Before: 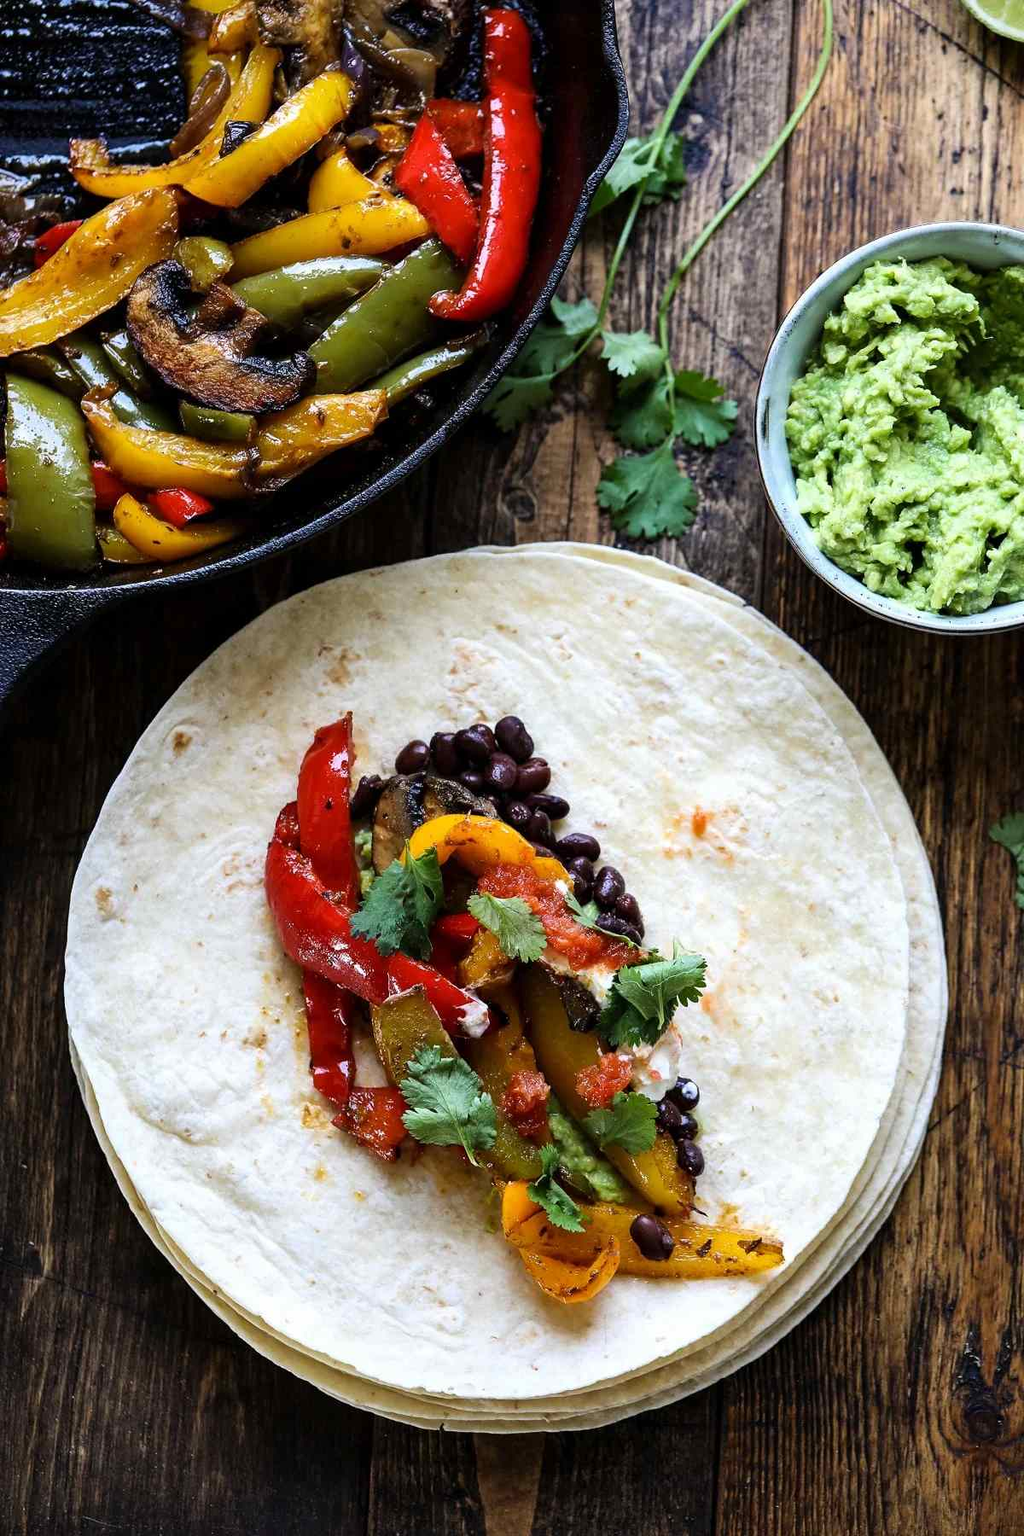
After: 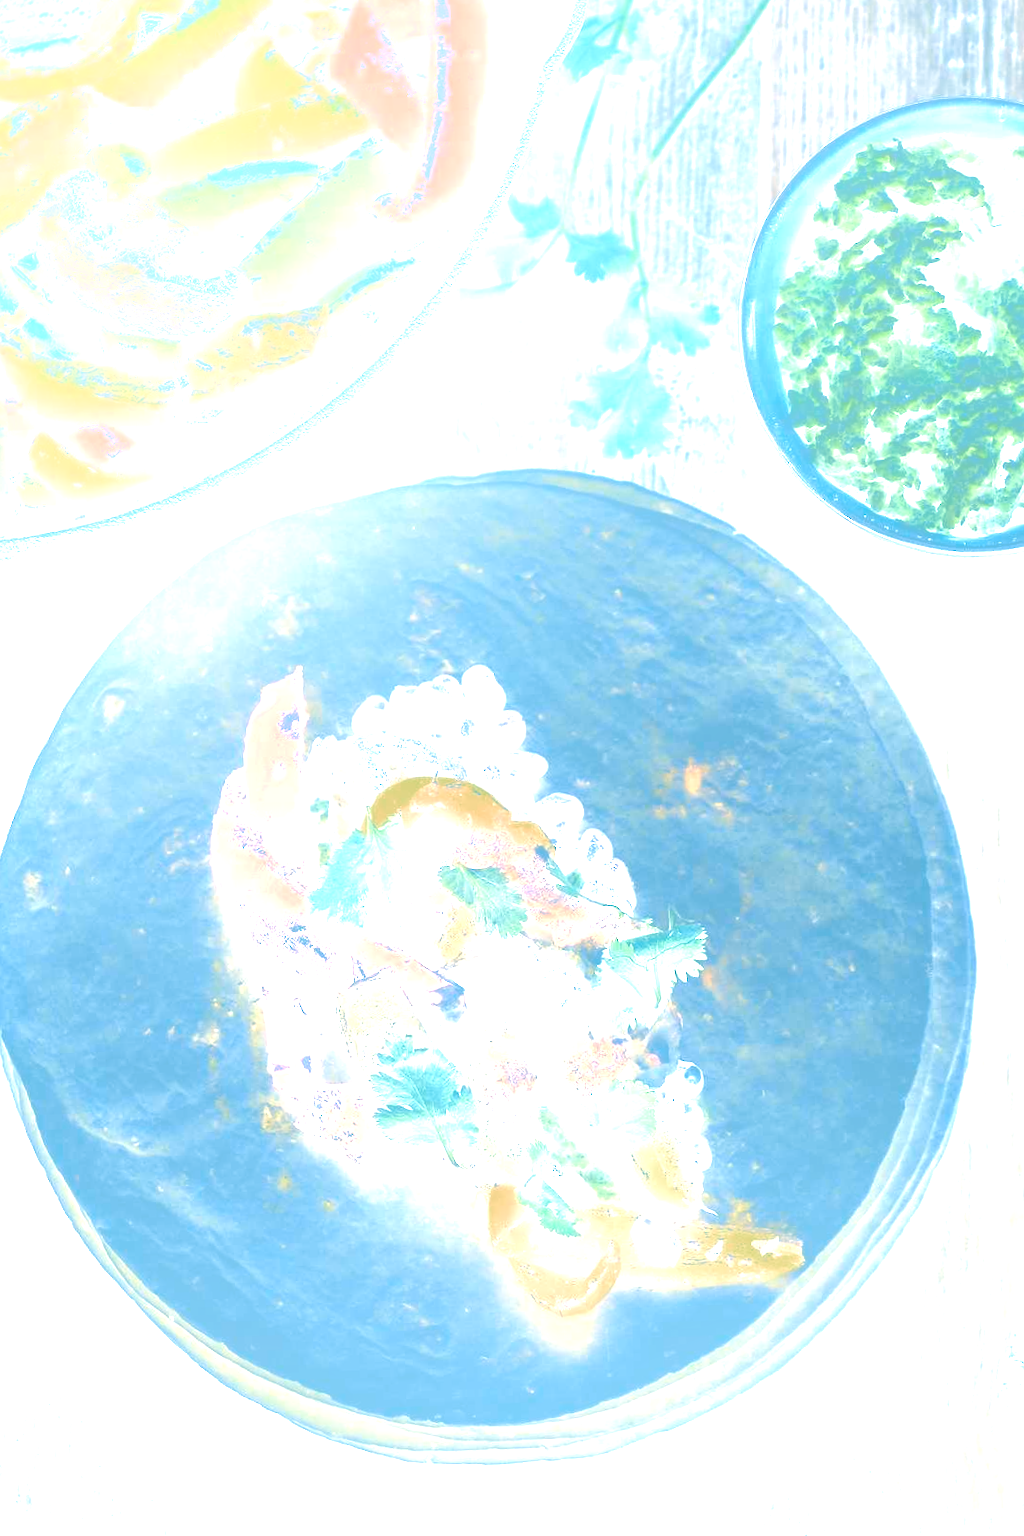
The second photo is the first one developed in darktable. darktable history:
color correction: highlights a* -10.69, highlights b* -19.19
contrast brightness saturation: brightness 0.18, saturation -0.5
contrast equalizer: octaves 7, y [[0.6 ×6], [0.55 ×6], [0 ×6], [0 ×6], [0 ×6]], mix 0.15
exposure: exposure 2 EV, compensate highlight preservation false
crop and rotate: angle 1.96°, left 5.673%, top 5.673%
bloom: size 70%, threshold 25%, strength 70%
